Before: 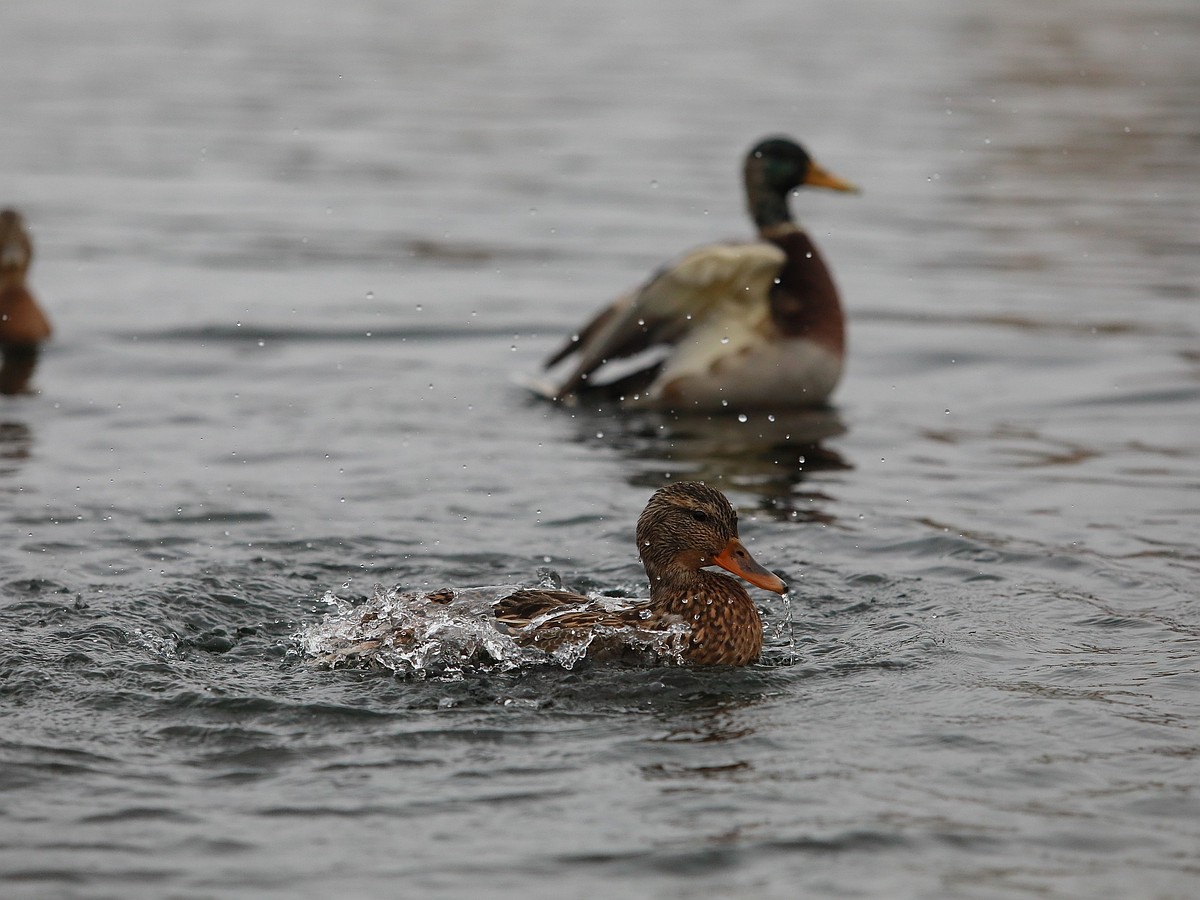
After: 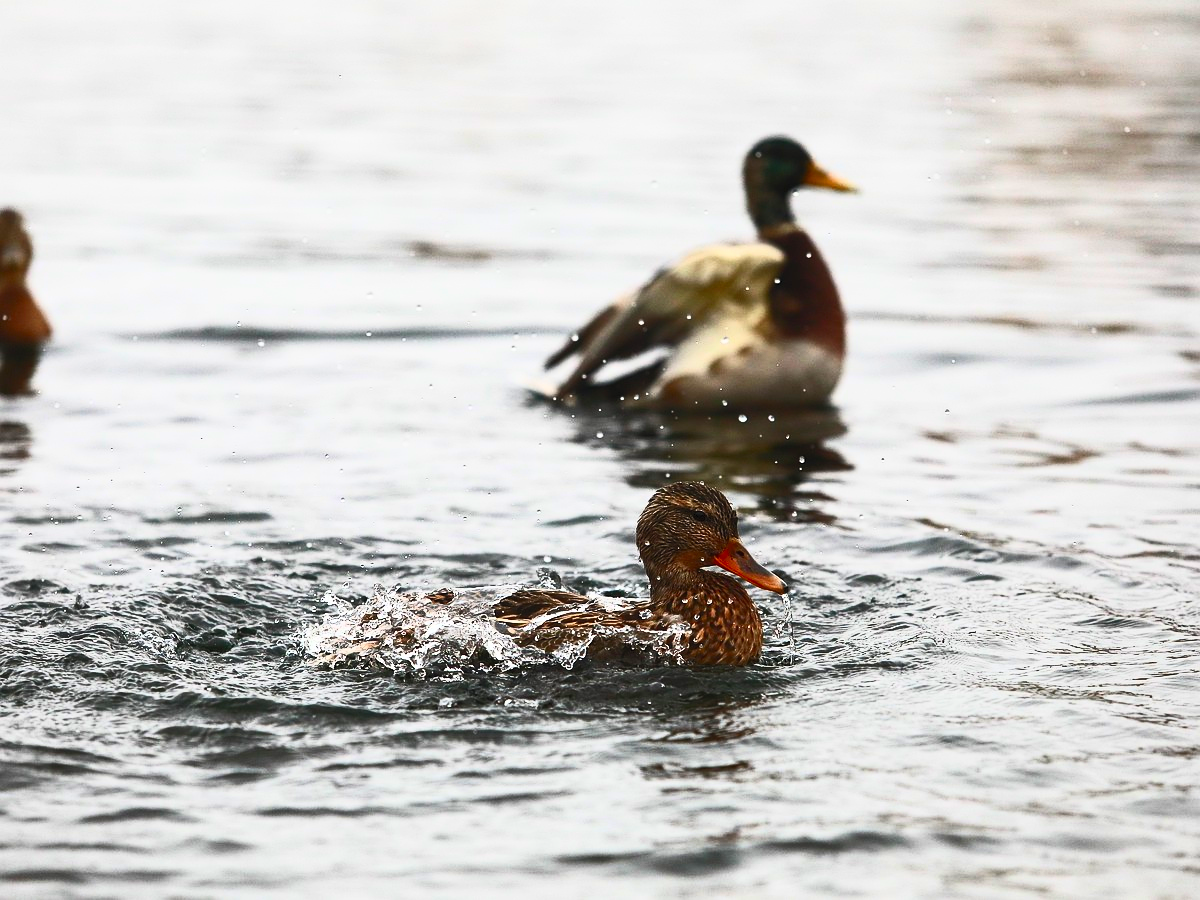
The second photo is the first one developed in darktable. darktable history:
contrast brightness saturation: contrast 0.823, brightness 0.587, saturation 0.58
